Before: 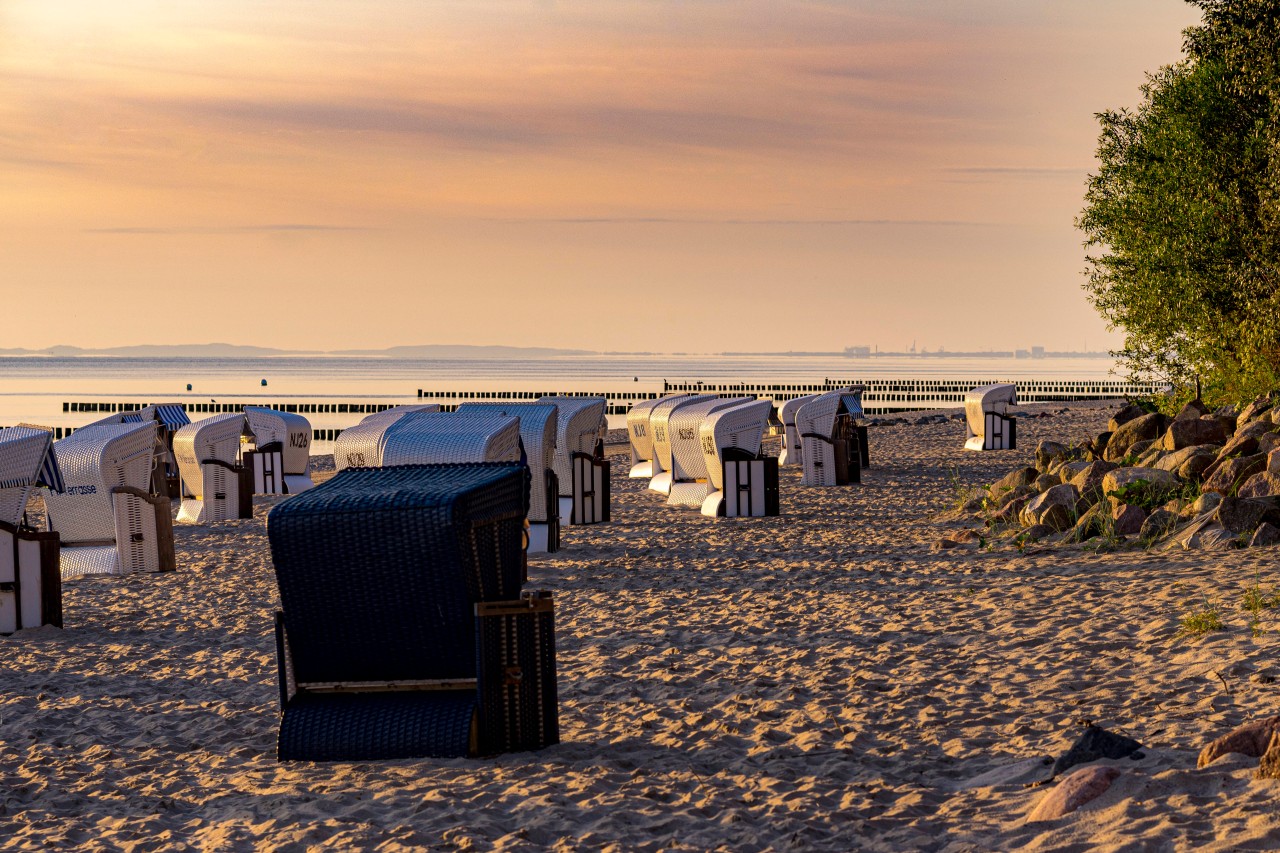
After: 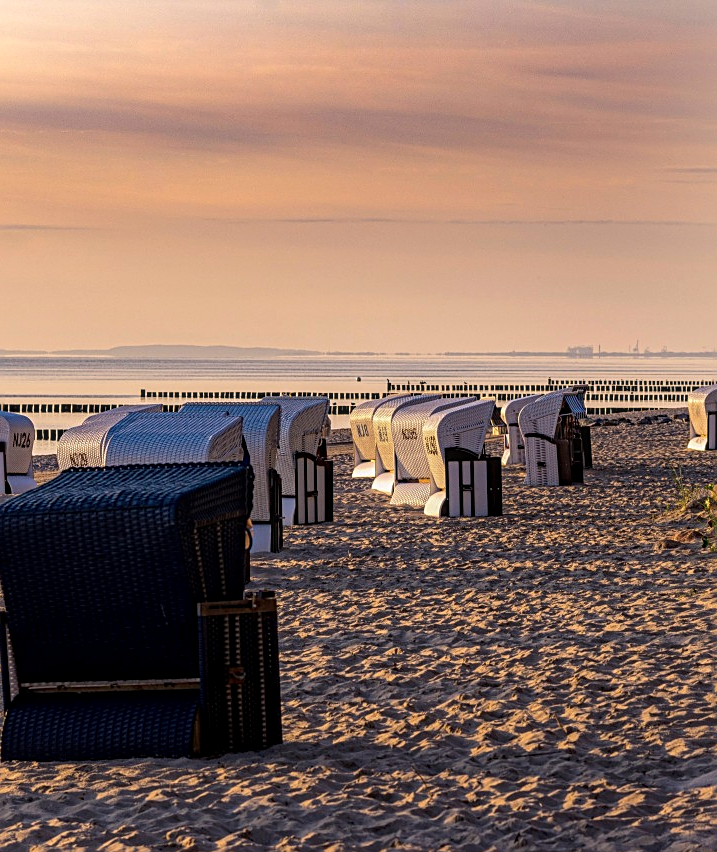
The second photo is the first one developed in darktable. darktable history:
crop: left 21.674%, right 22.086%
contrast equalizer: octaves 7, y [[0.6 ×6], [0.55 ×6], [0 ×6], [0 ×6], [0 ×6]], mix -0.2
local contrast: on, module defaults
sharpen: on, module defaults
color calibration: illuminant custom, x 0.348, y 0.366, temperature 4940.58 K
rgb levels: preserve colors max RGB
